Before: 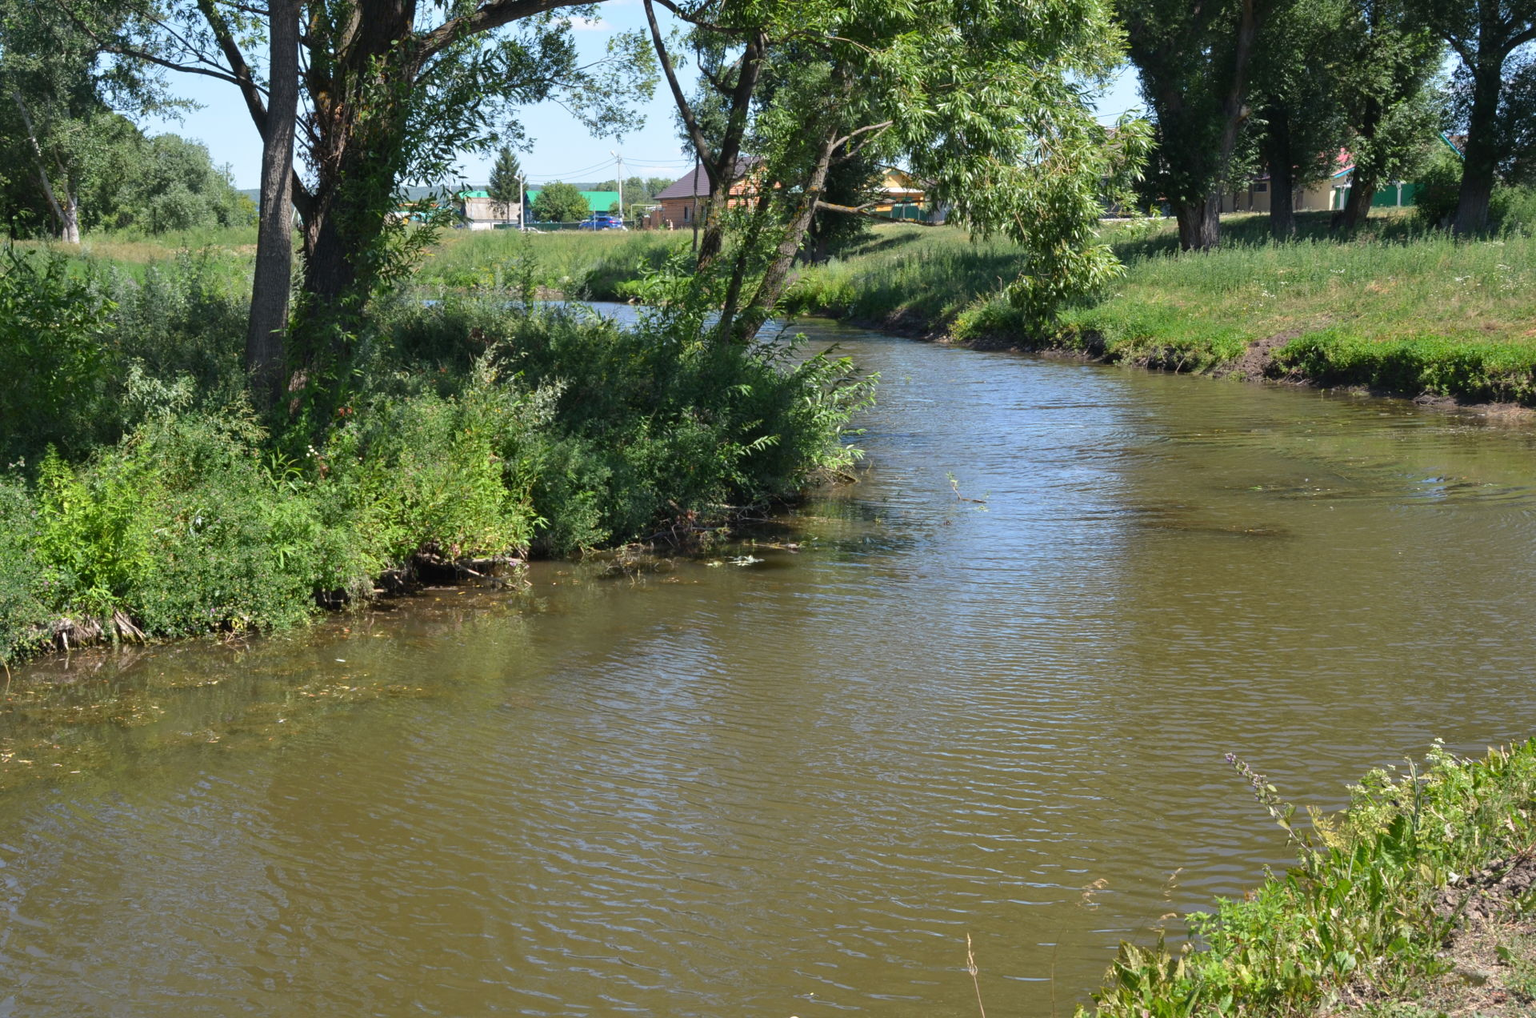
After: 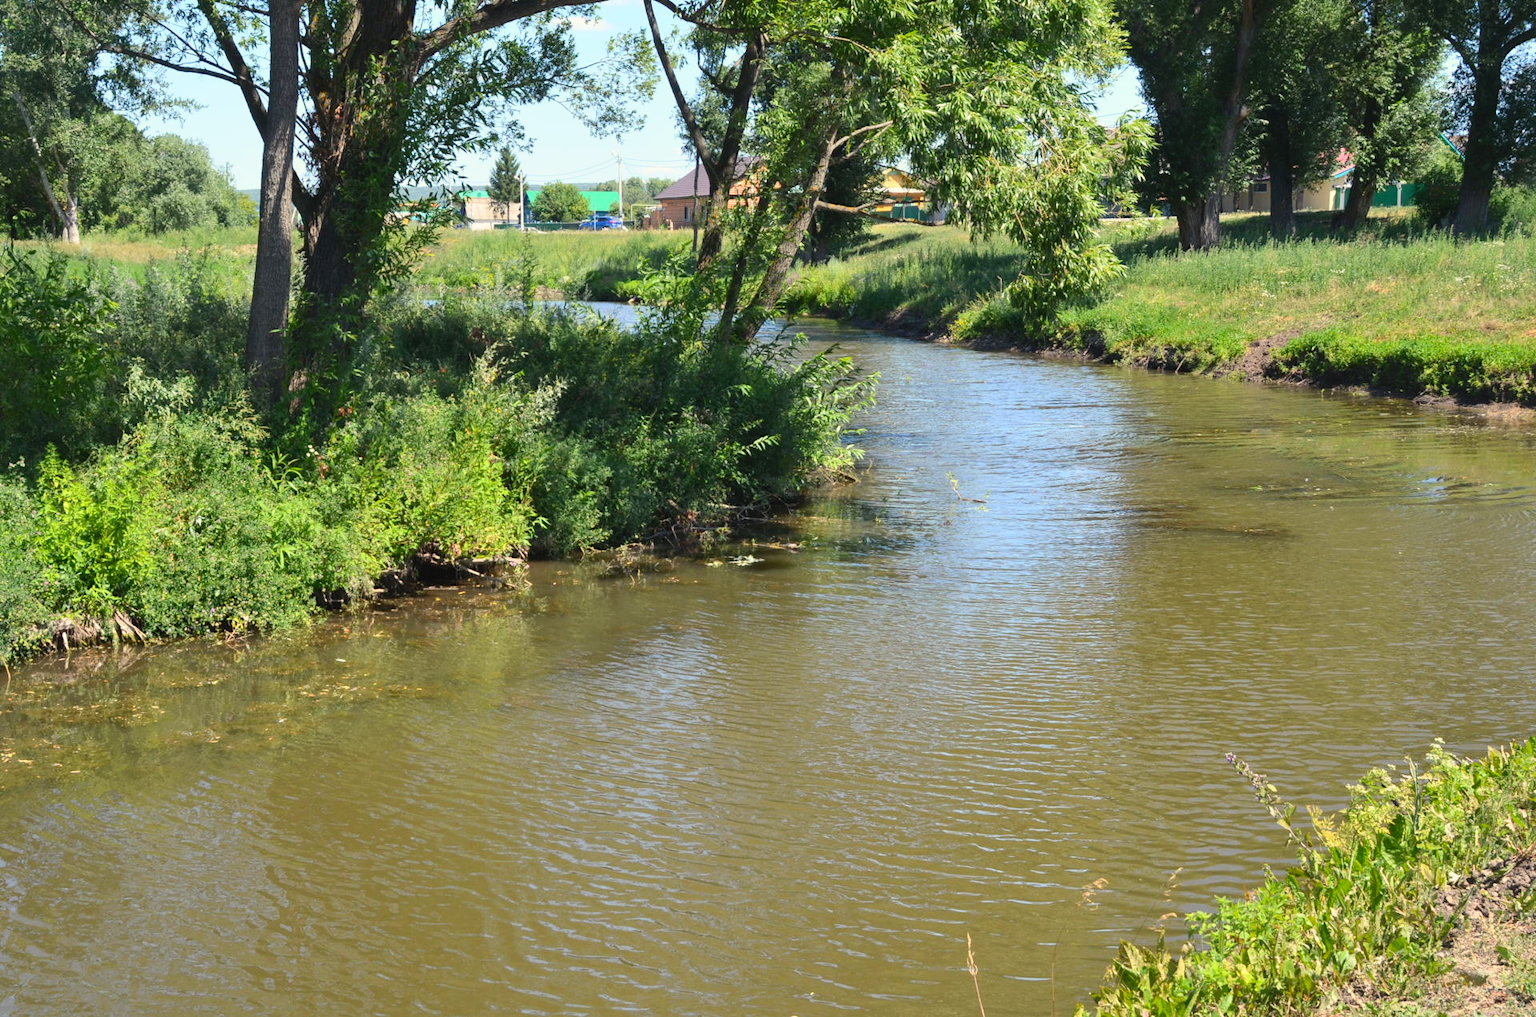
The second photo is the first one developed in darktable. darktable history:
contrast brightness saturation: contrast 0.202, brightness 0.162, saturation 0.222
color balance rgb: highlights gain › chroma 3.046%, highlights gain › hue 78.38°, perceptual saturation grading › global saturation 0.53%
